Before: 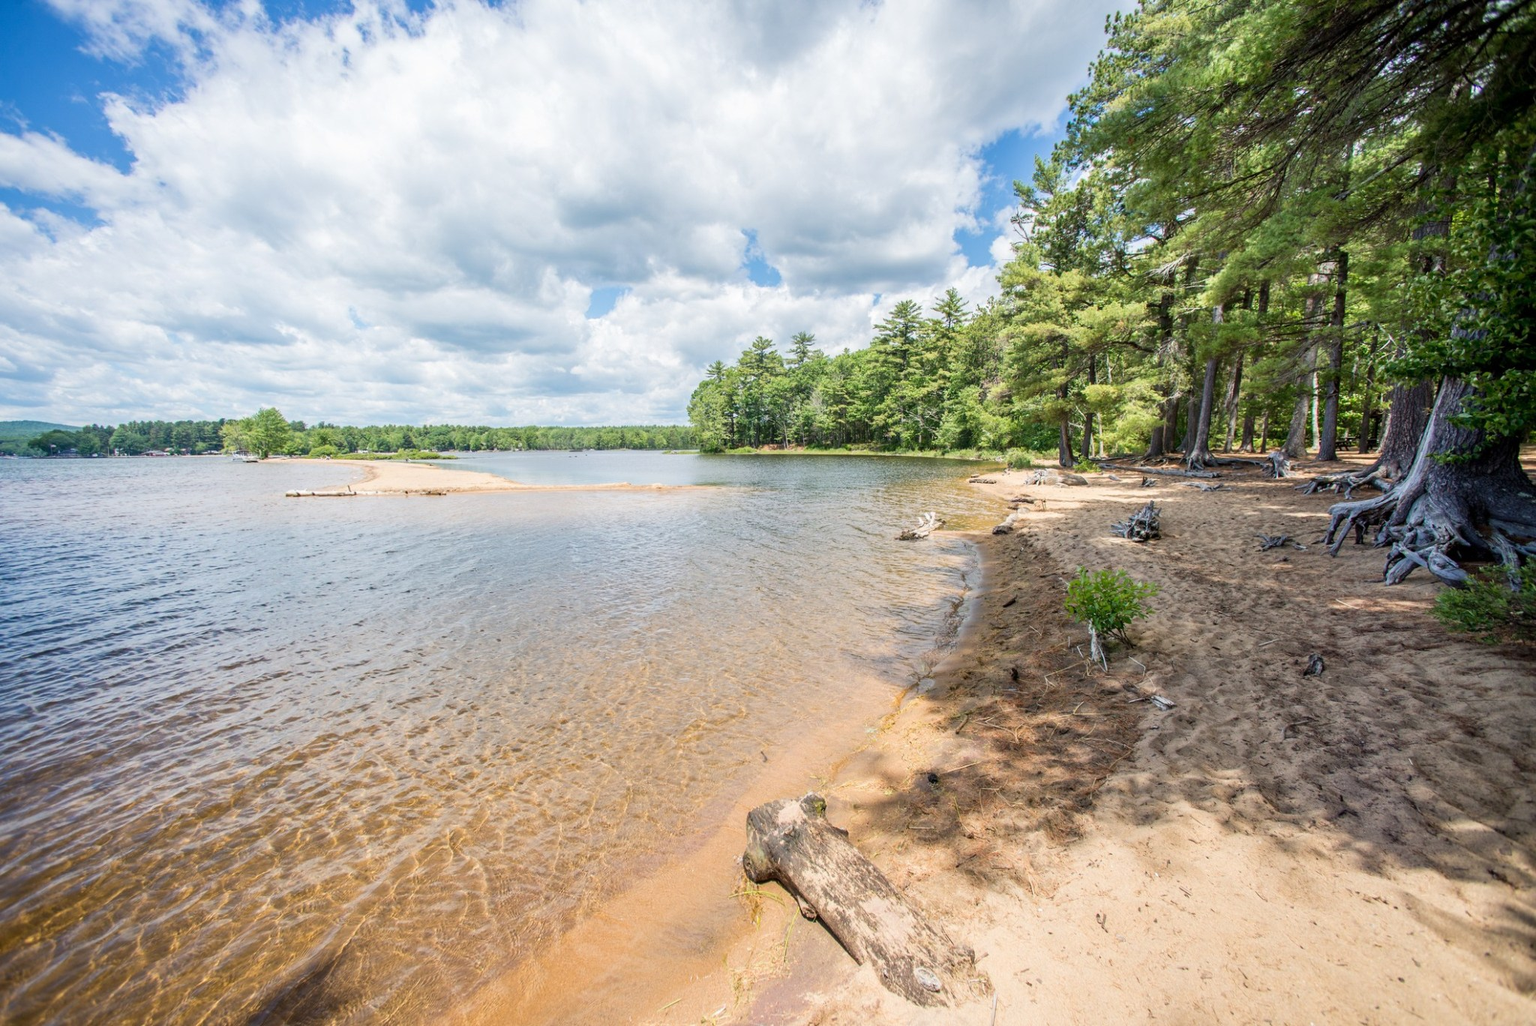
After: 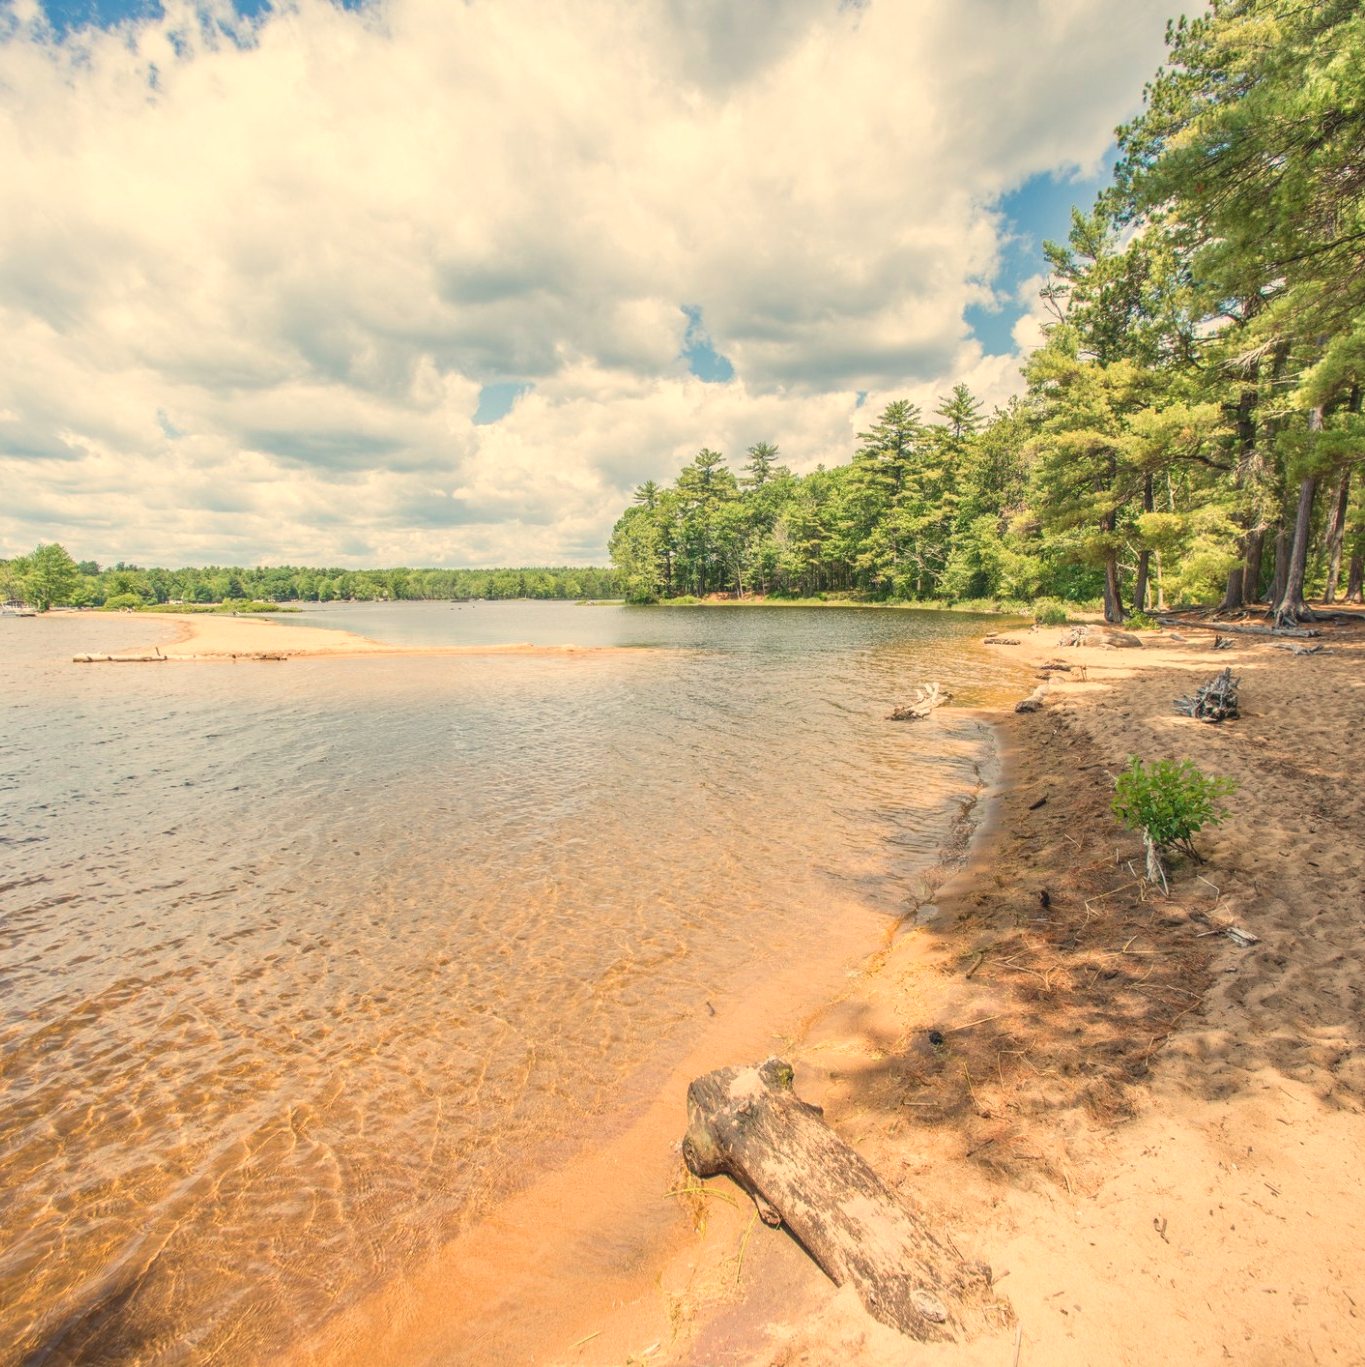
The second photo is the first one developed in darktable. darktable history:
white balance: red 1.123, blue 0.83
crop and rotate: left 15.055%, right 18.278%
local contrast: highlights 48%, shadows 0%, detail 100%
